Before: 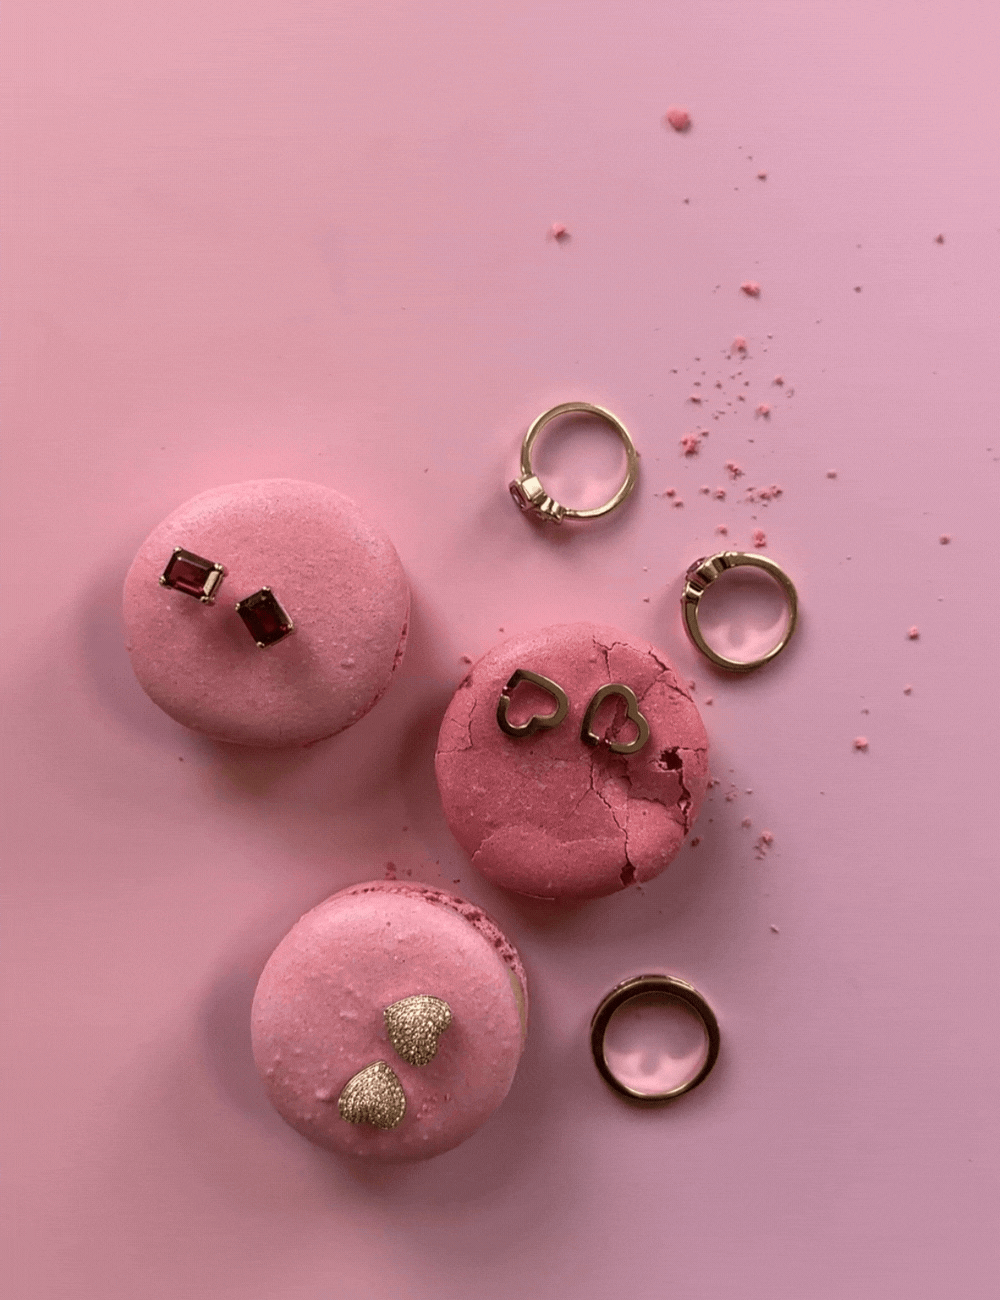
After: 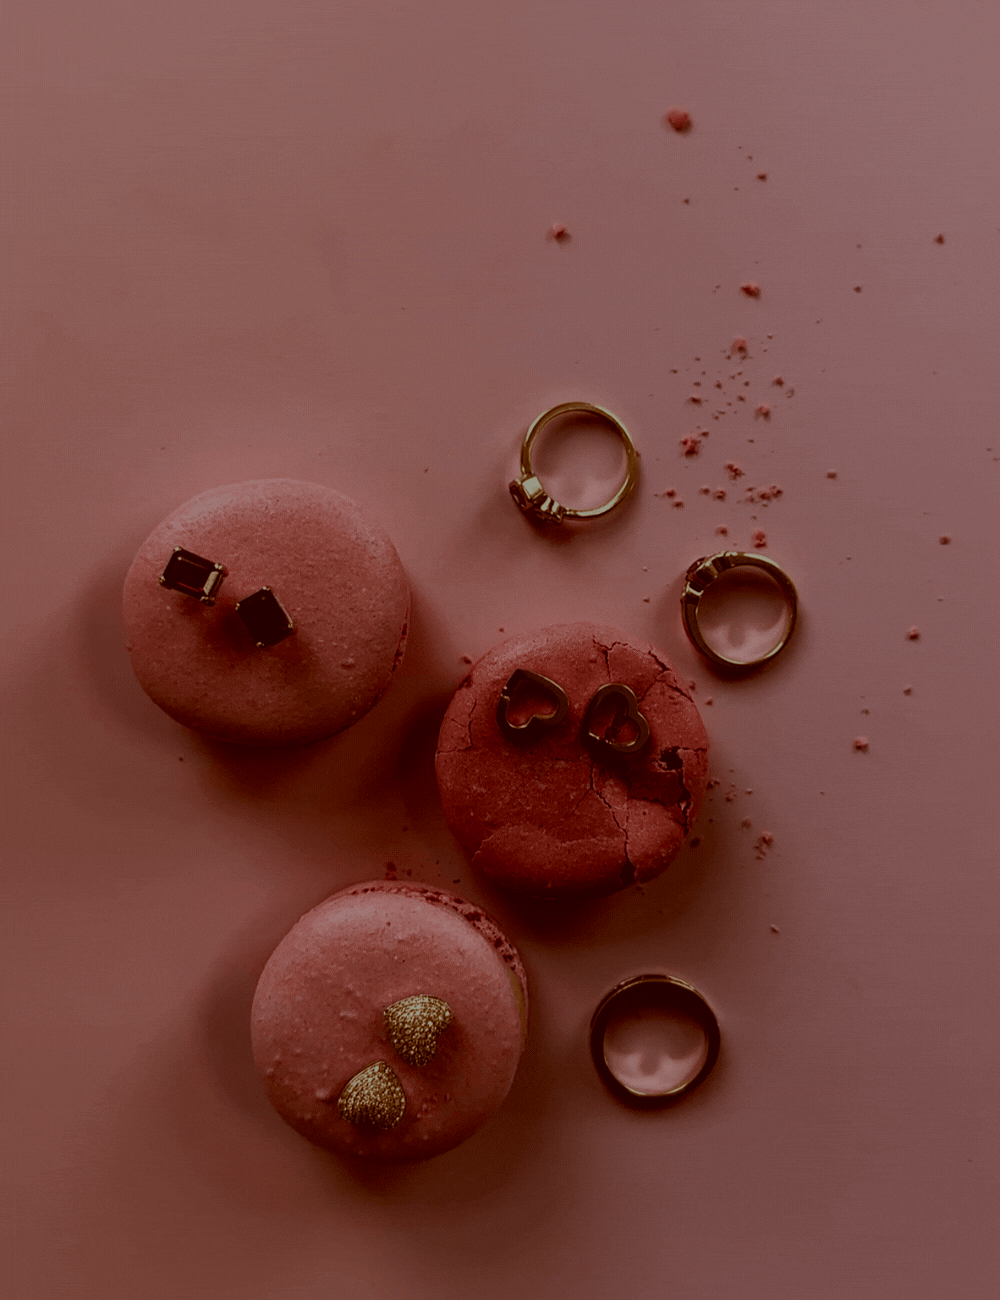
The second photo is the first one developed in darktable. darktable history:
color correction: highlights a* -14.32, highlights b* -16.04, shadows a* 10.25, shadows b* 29.5
filmic rgb: black relative exposure -7.65 EV, white relative exposure 4.56 EV, hardness 3.61, add noise in highlights 0.001, preserve chrominance no, color science v3 (2019), use custom middle-gray values true, contrast in highlights soft
tone equalizer: -8 EV -1.96 EV, -7 EV -1.98 EV, -6 EV -1.99 EV, -5 EV -1.99 EV, -4 EV -1.98 EV, -3 EV -1.97 EV, -2 EV -1.97 EV, -1 EV -1.61 EV, +0 EV -1.98 EV, edges refinement/feathering 500, mask exposure compensation -1.57 EV, preserve details no
color zones: curves: ch1 [(0, 0.455) (0.063, 0.455) (0.286, 0.495) (0.429, 0.5) (0.571, 0.5) (0.714, 0.5) (0.857, 0.5) (1, 0.455)]; ch2 [(0, 0.532) (0.063, 0.521) (0.233, 0.447) (0.429, 0.489) (0.571, 0.5) (0.714, 0.5) (0.857, 0.5) (1, 0.532)]
color balance rgb: highlights gain › chroma 0.24%, highlights gain › hue 331.91°, perceptual saturation grading › global saturation 30.718%
exposure: exposure 0.241 EV, compensate highlight preservation false
